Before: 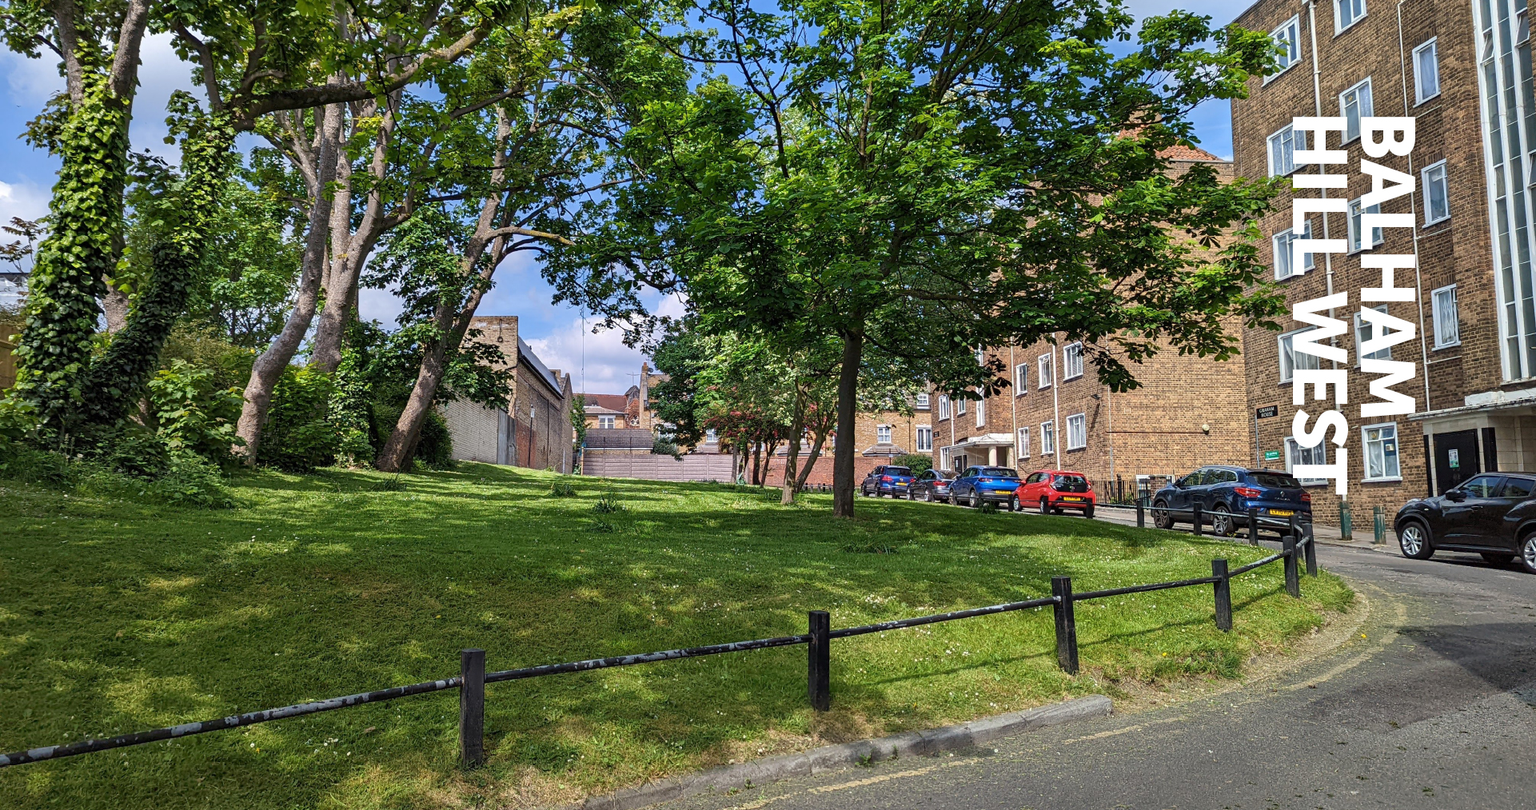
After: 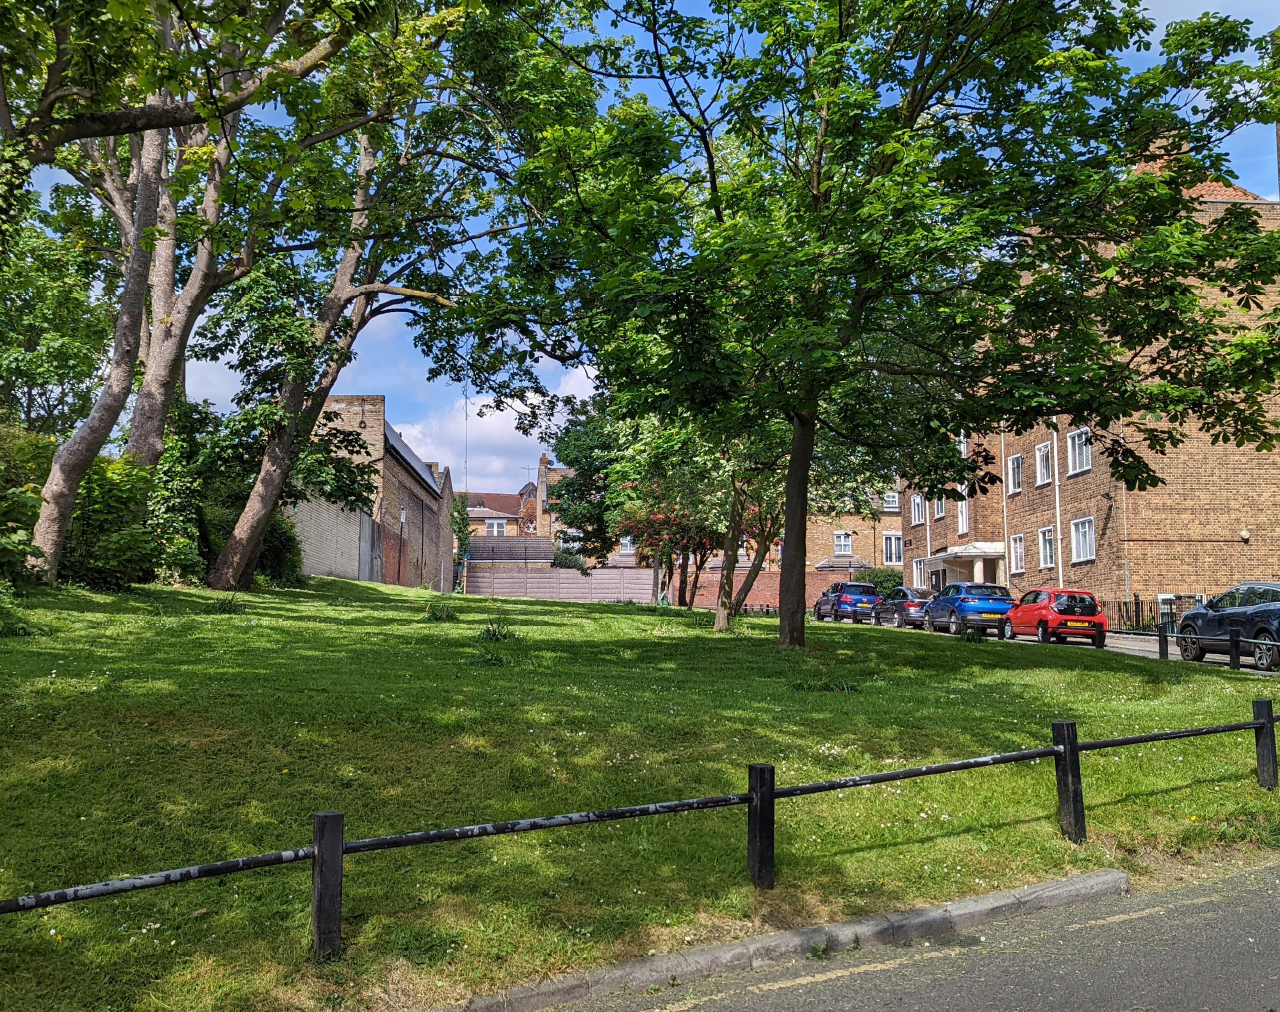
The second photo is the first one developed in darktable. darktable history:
crop and rotate: left 13.729%, right 19.597%
